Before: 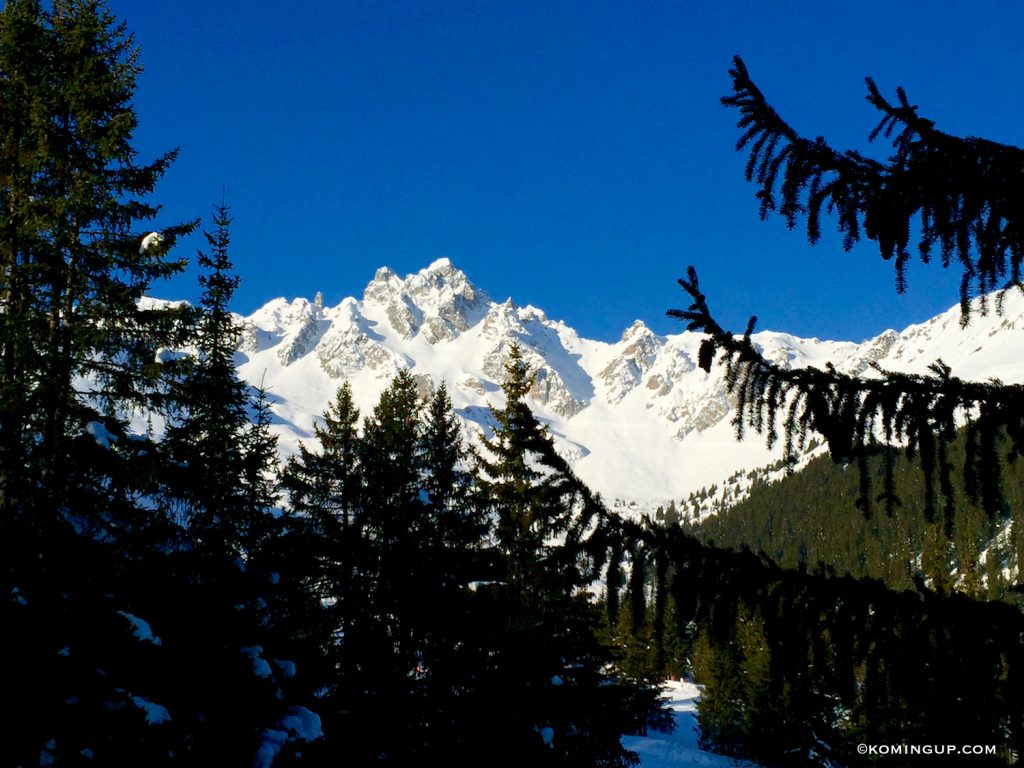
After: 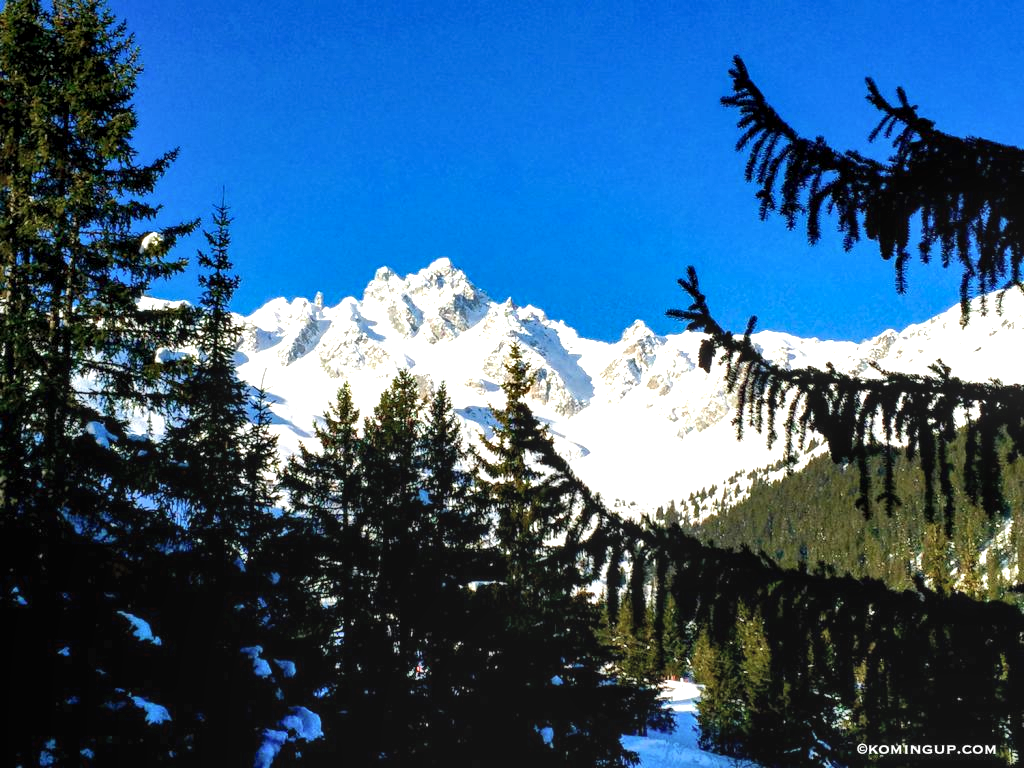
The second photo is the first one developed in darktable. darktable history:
shadows and highlights: shadows 39.42, highlights -54.28, low approximation 0.01, soften with gaussian
local contrast: on, module defaults
exposure: black level correction 0, exposure 1 EV, compensate exposure bias true, compensate highlight preservation false
